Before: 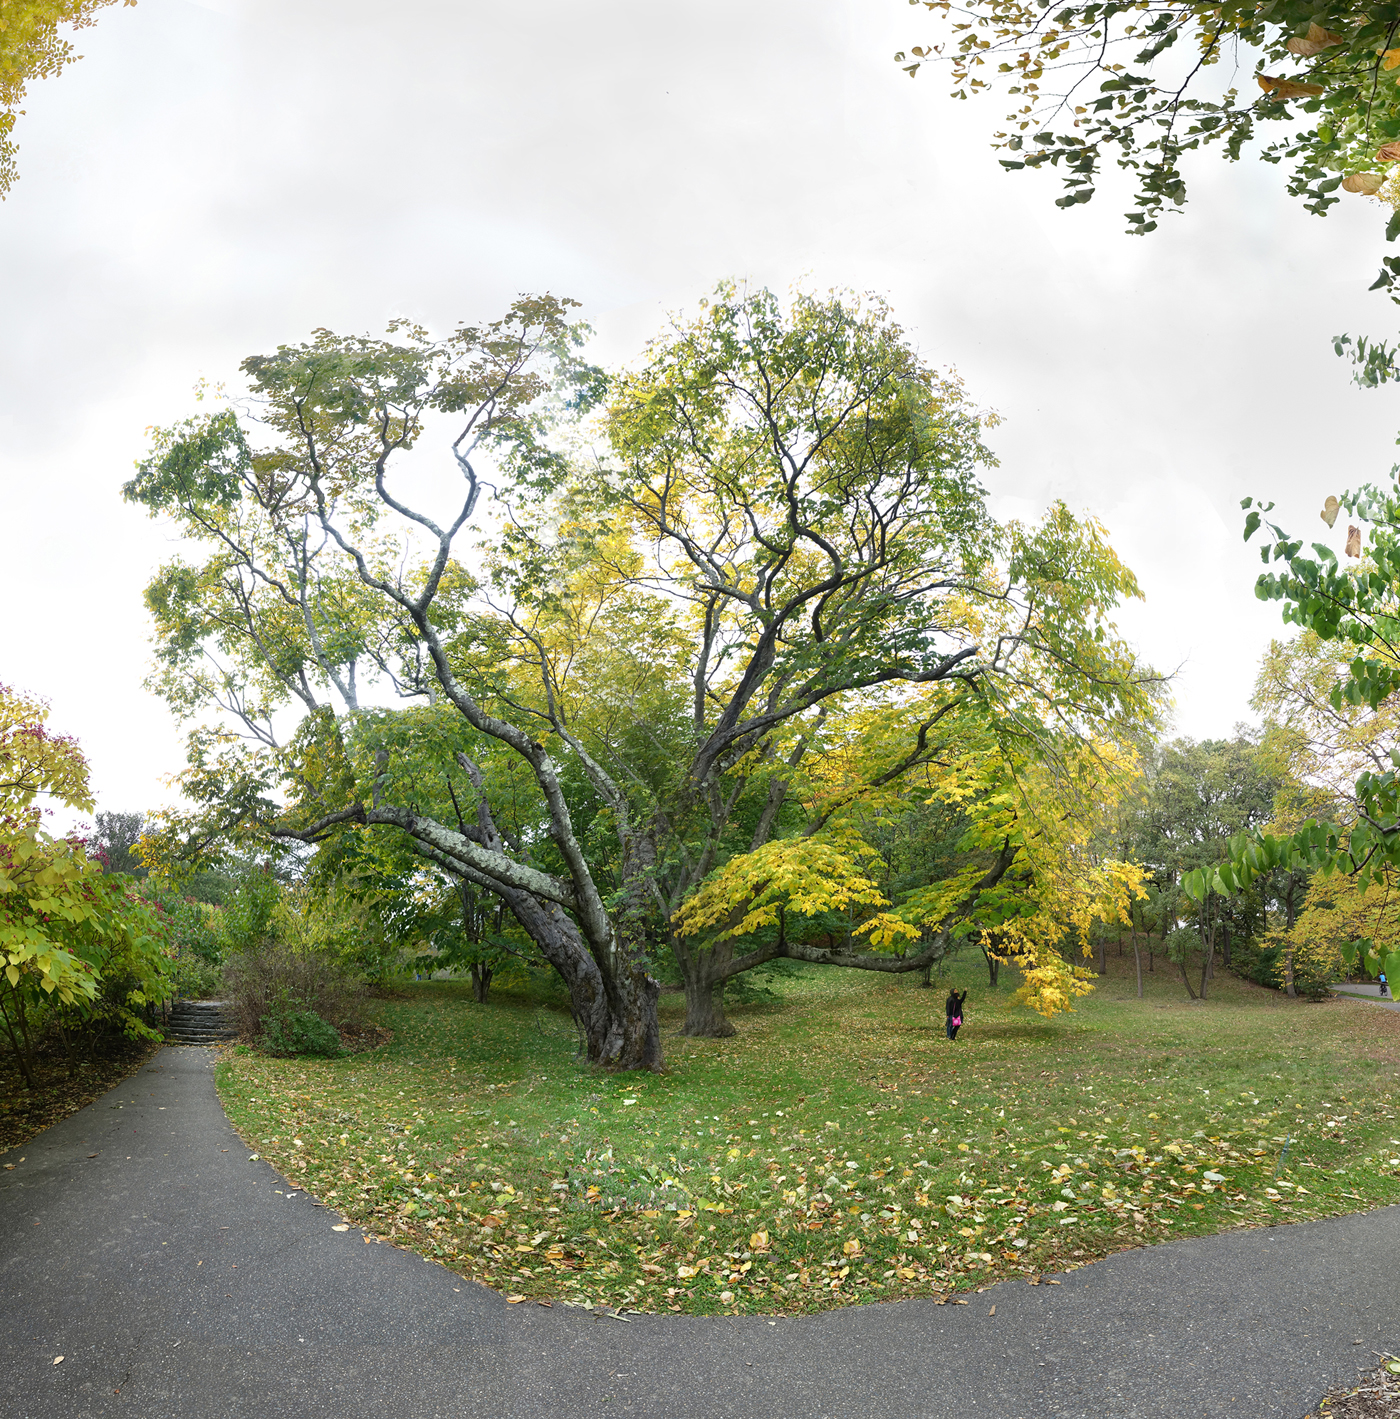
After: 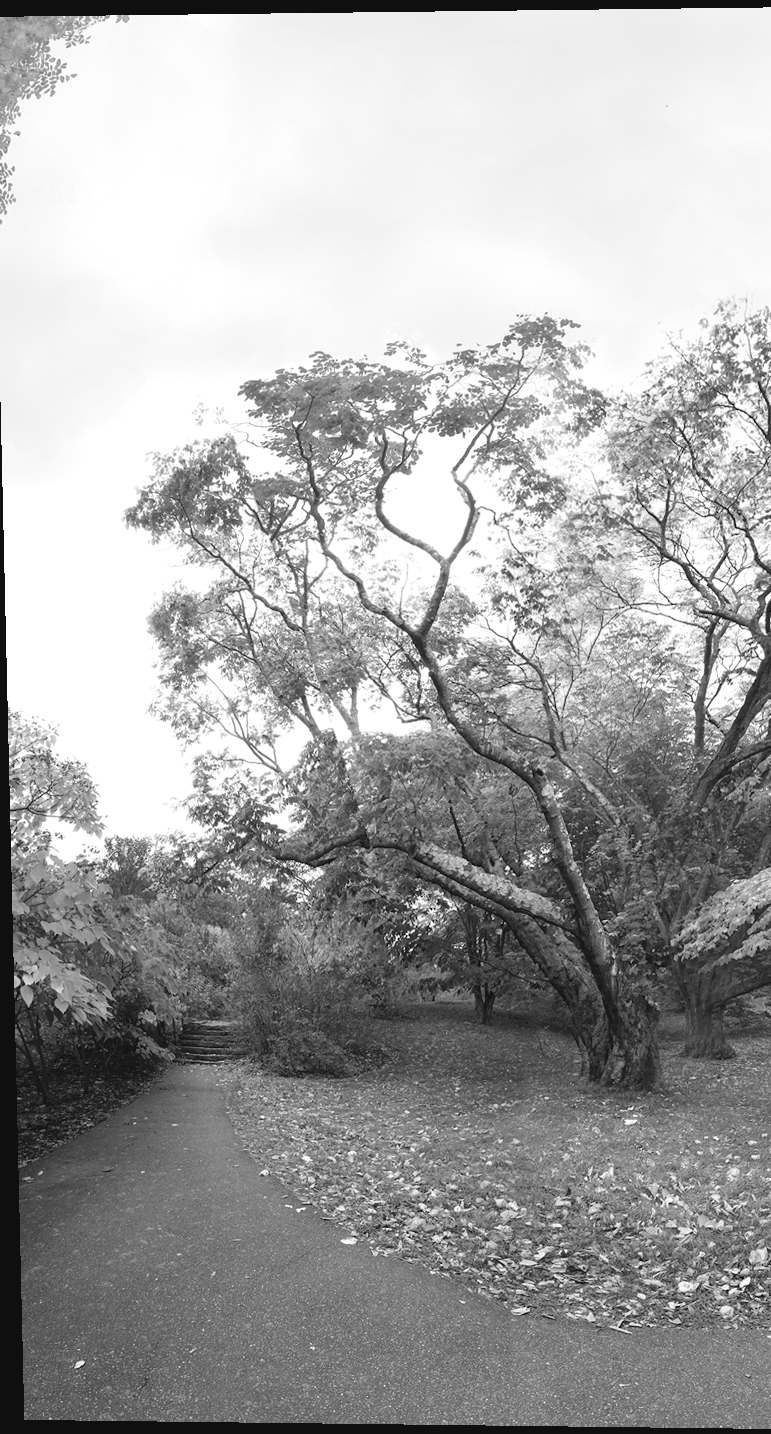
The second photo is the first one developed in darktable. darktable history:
crop: left 0.587%, right 45.588%, bottom 0.086%
exposure: black level correction -0.005, exposure 0.054 EV, compensate highlight preservation false
monochrome: on, module defaults
rotate and perspective: lens shift (vertical) 0.048, lens shift (horizontal) -0.024, automatic cropping off
